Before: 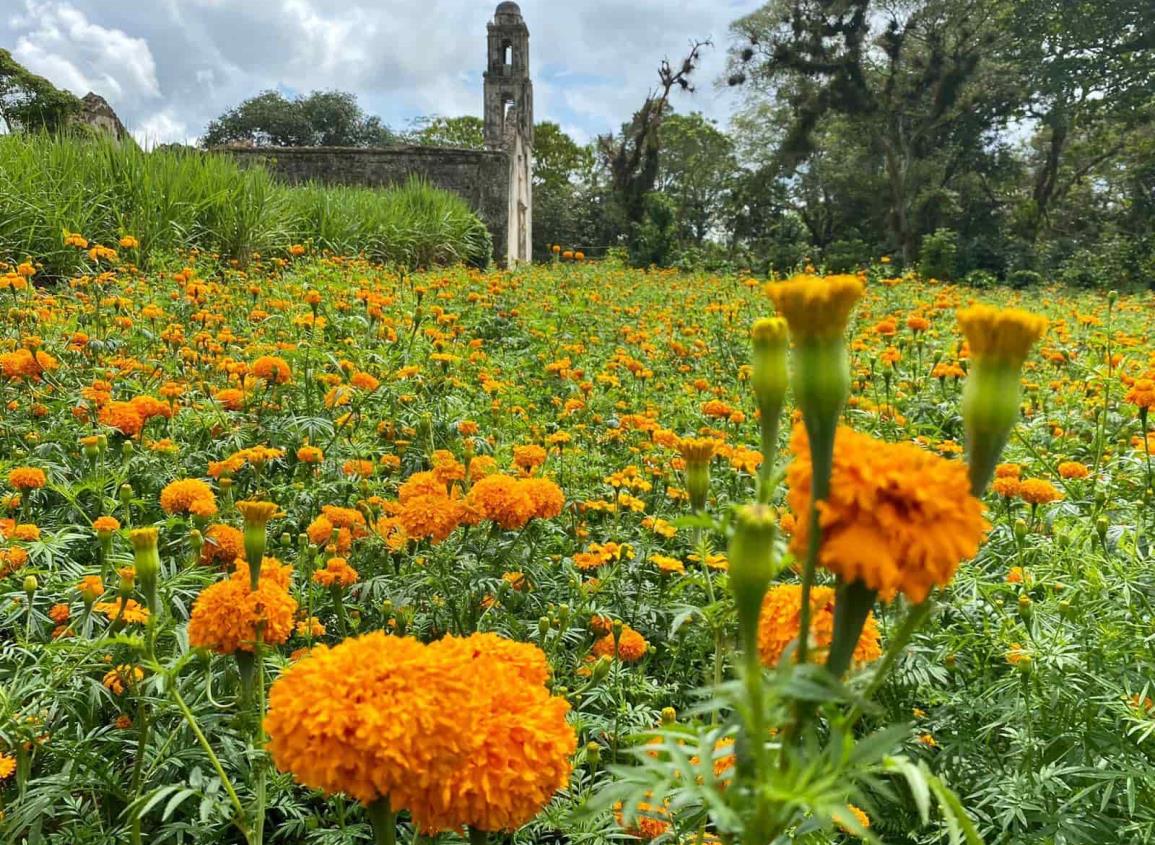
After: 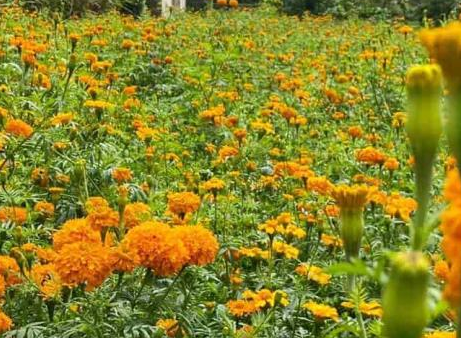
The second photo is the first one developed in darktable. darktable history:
crop: left 29.999%, top 30.014%, right 30.008%, bottom 29.956%
